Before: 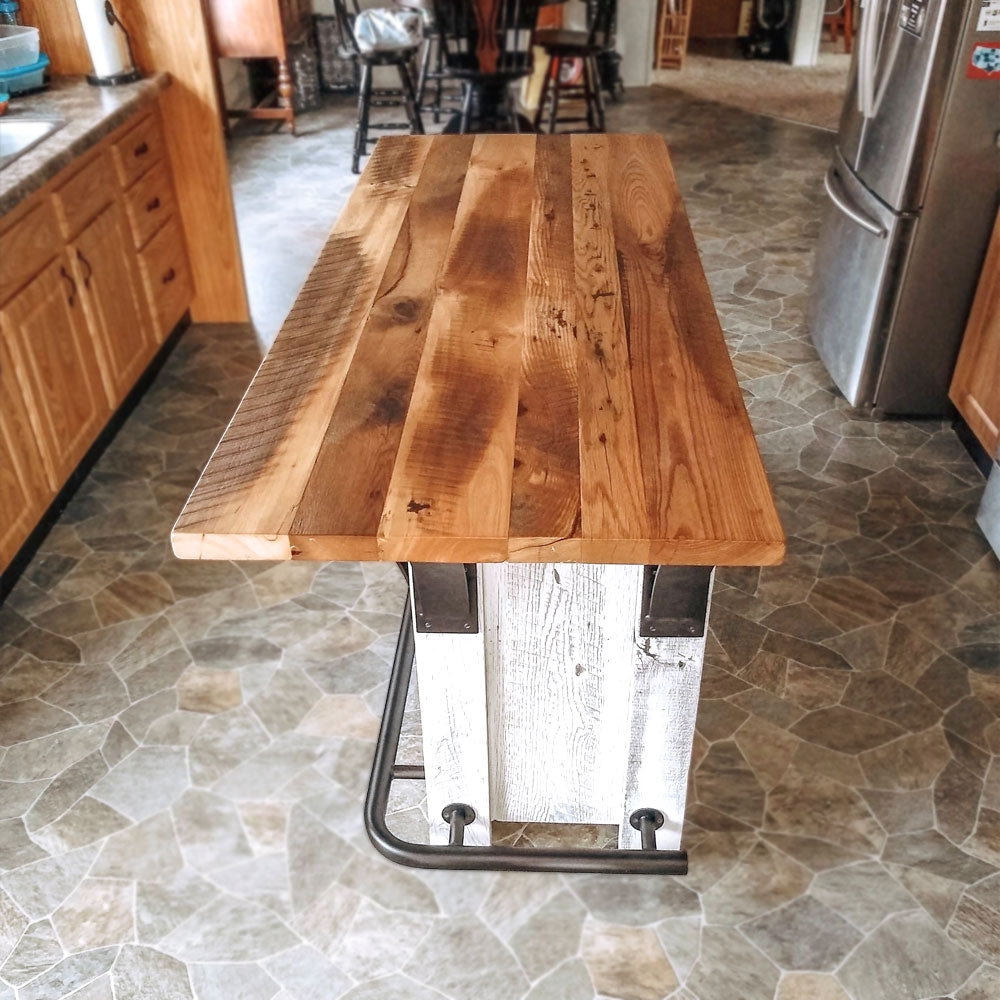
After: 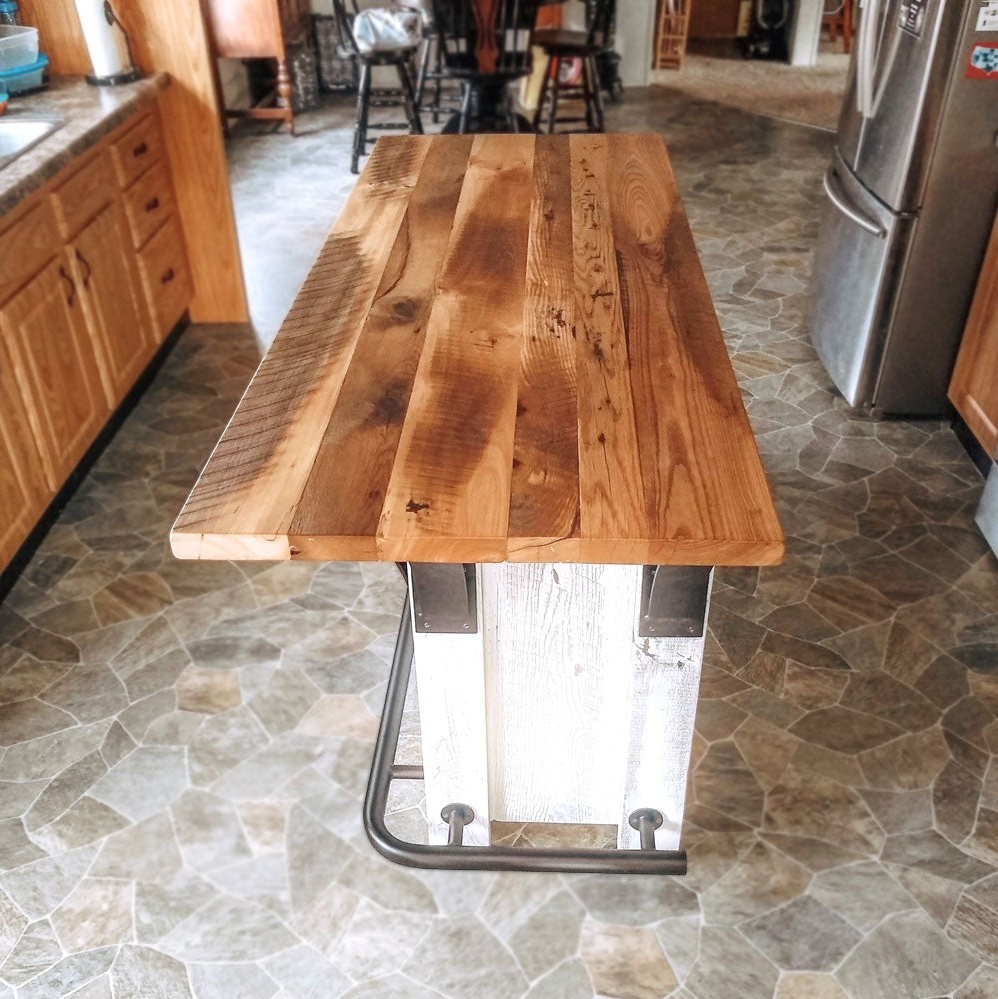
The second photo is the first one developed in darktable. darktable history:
crop and rotate: left 0.126%
bloom: size 9%, threshold 100%, strength 7%
